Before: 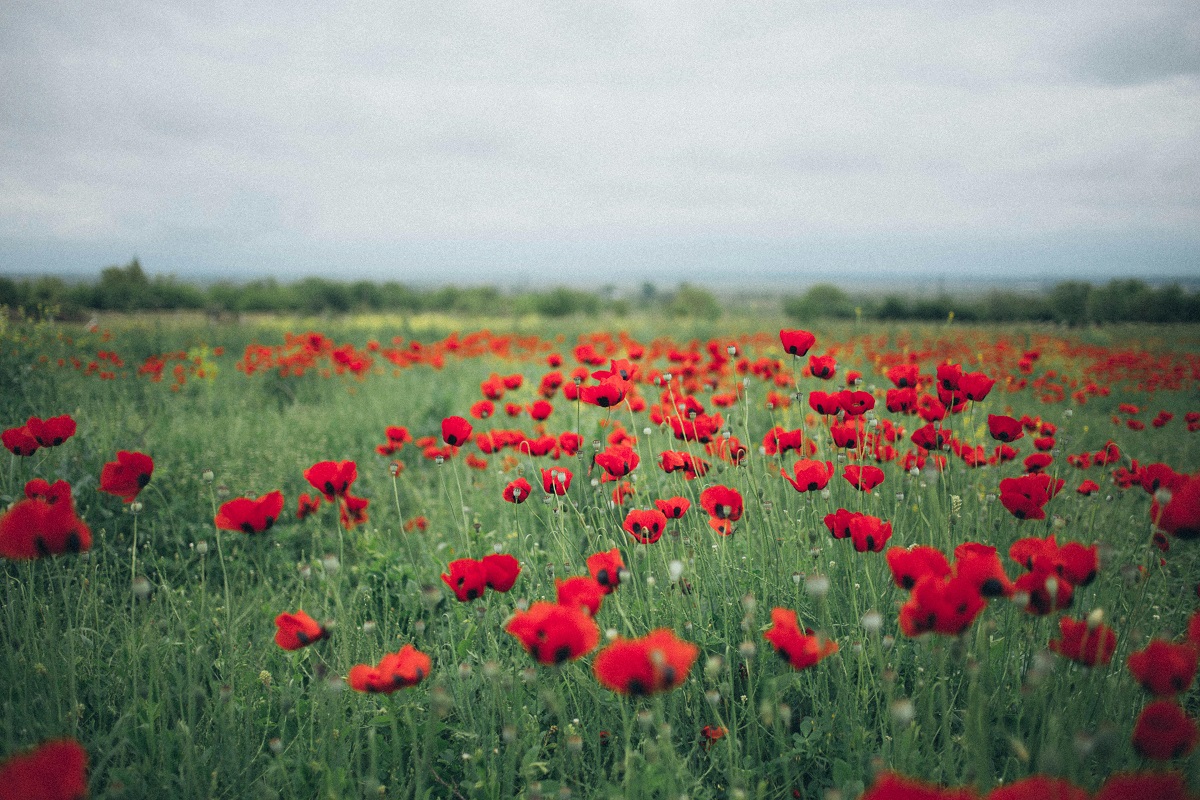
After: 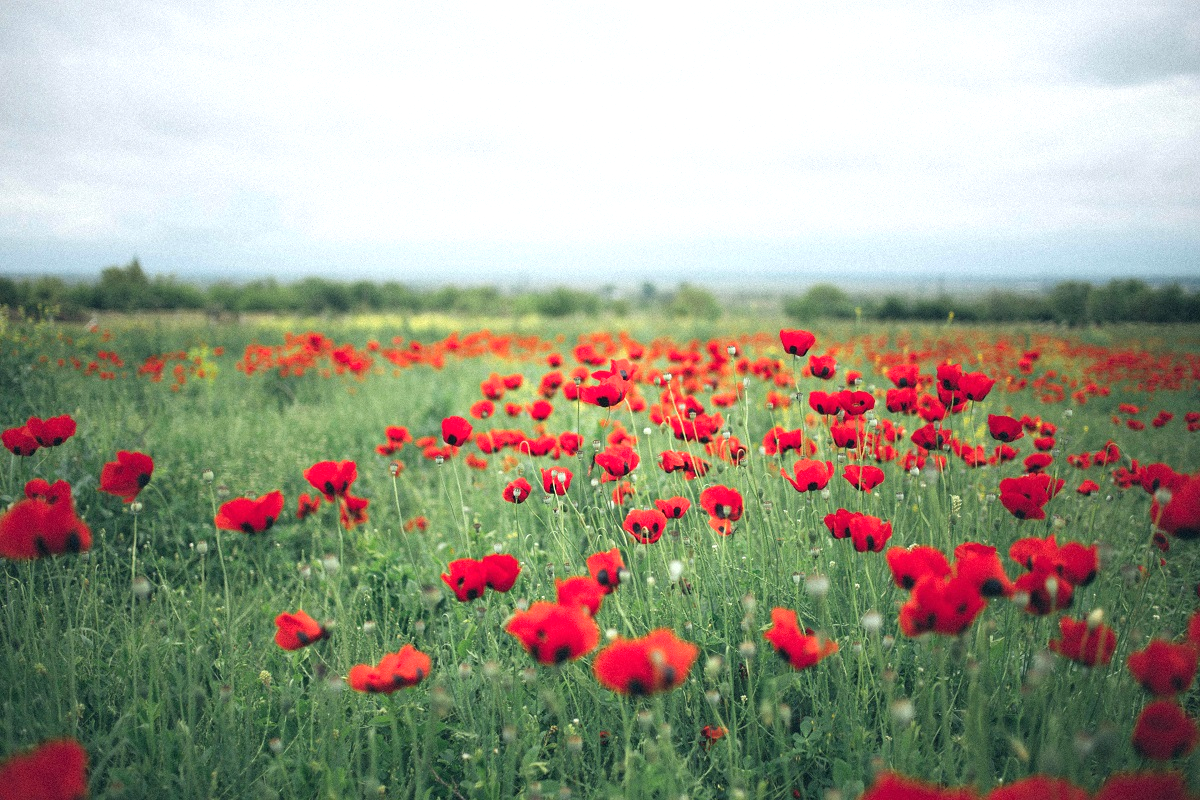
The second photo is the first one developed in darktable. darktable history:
exposure: exposure 0.6 EV, compensate highlight preservation false
tone equalizer: on, module defaults
